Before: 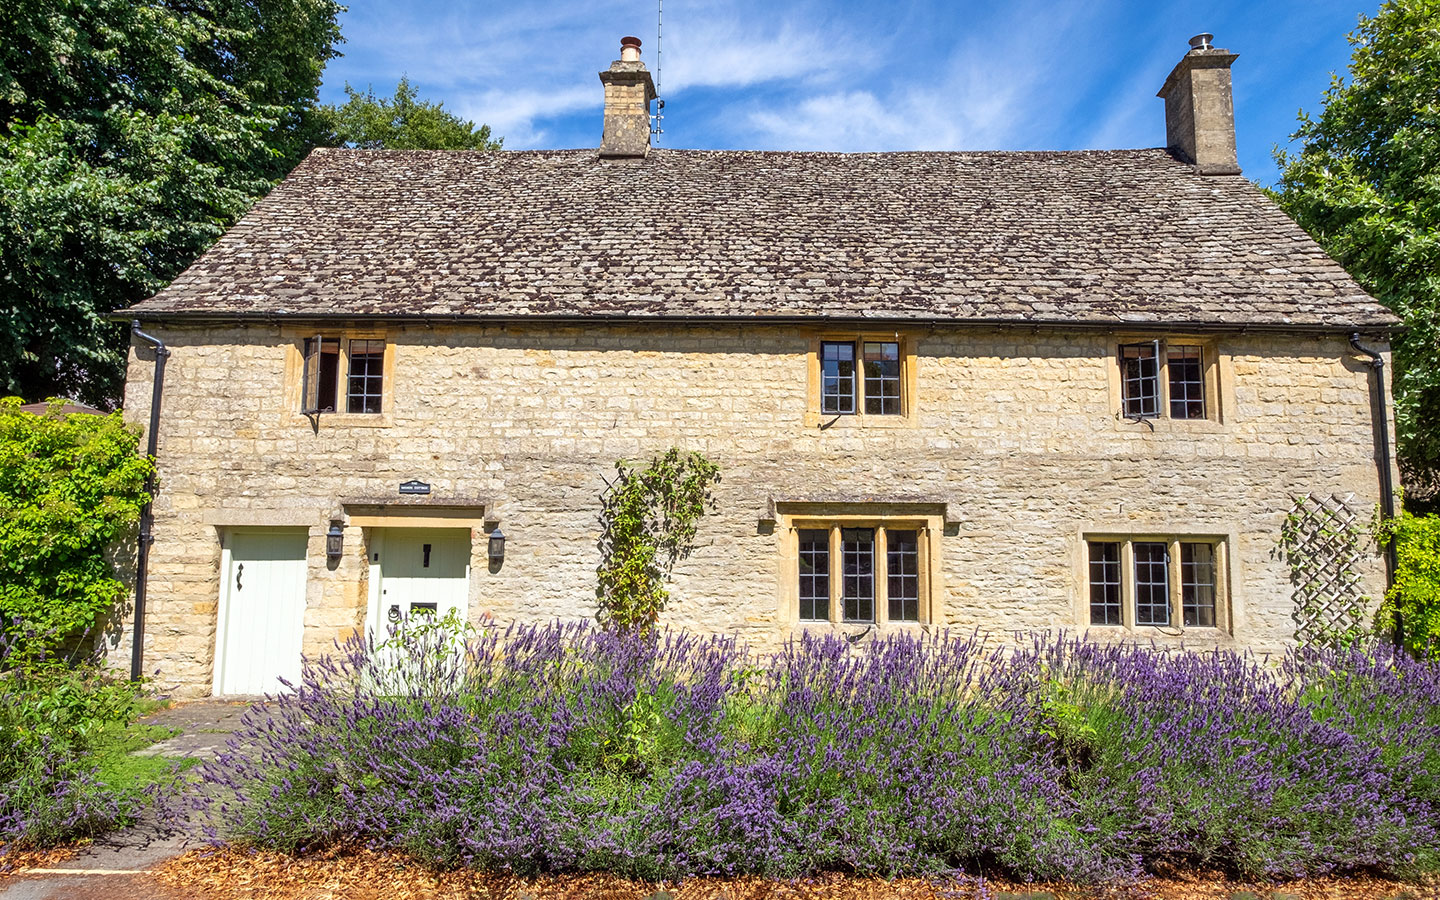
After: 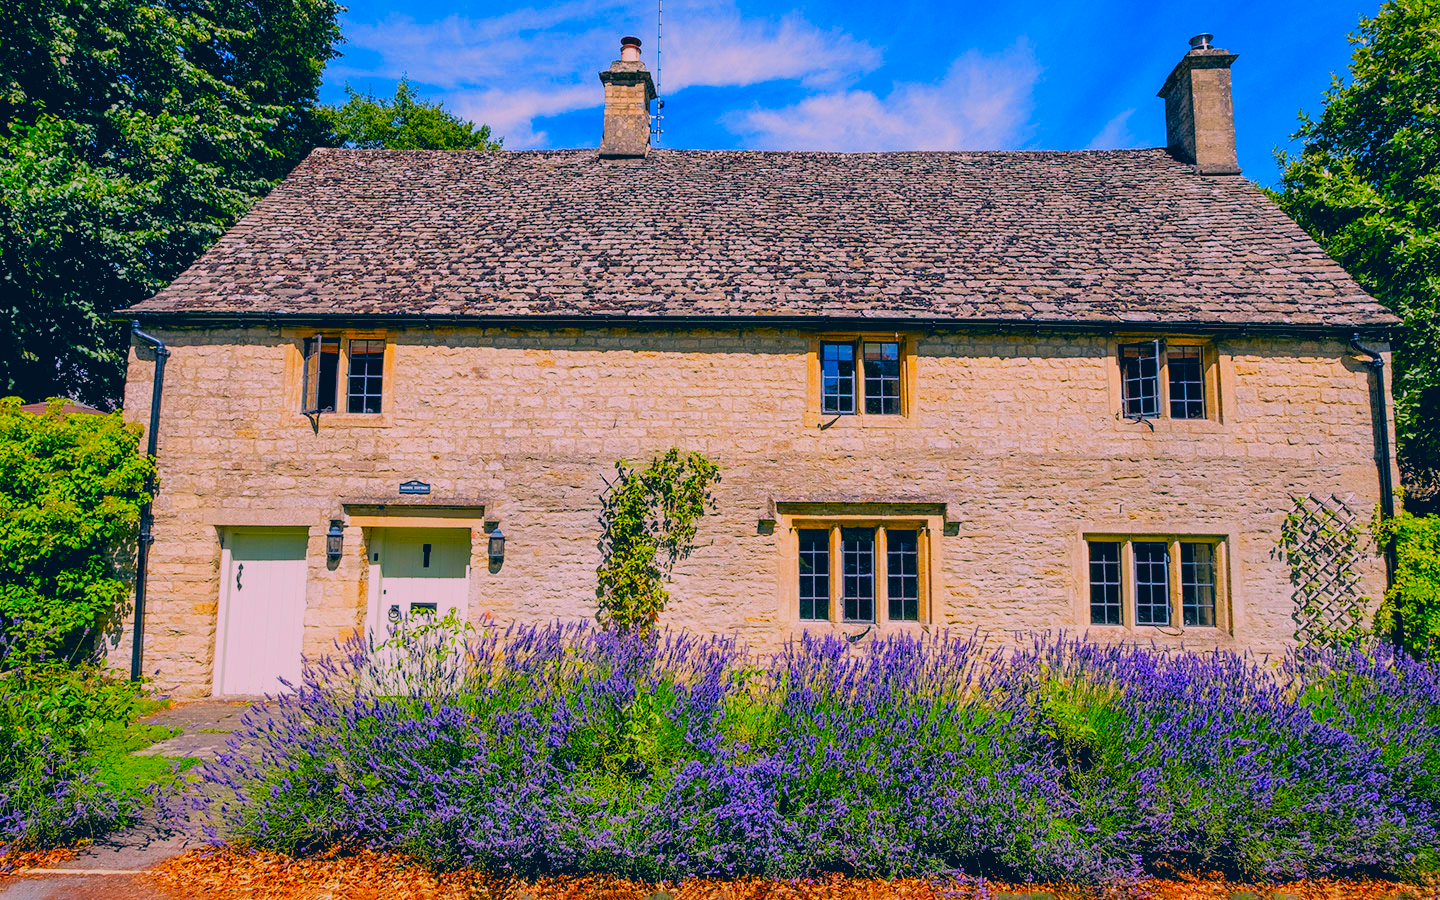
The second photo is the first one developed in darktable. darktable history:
color correction: highlights a* 17.03, highlights b* 0.205, shadows a* -15.38, shadows b* -14.56, saturation 1.5
filmic rgb: black relative exposure -4.4 EV, white relative exposure 5 EV, threshold 3 EV, hardness 2.23, latitude 40.06%, contrast 1.15, highlights saturation mix 10%, shadows ↔ highlights balance 1.04%, preserve chrominance RGB euclidean norm (legacy), color science v4 (2020), enable highlight reconstruction true
